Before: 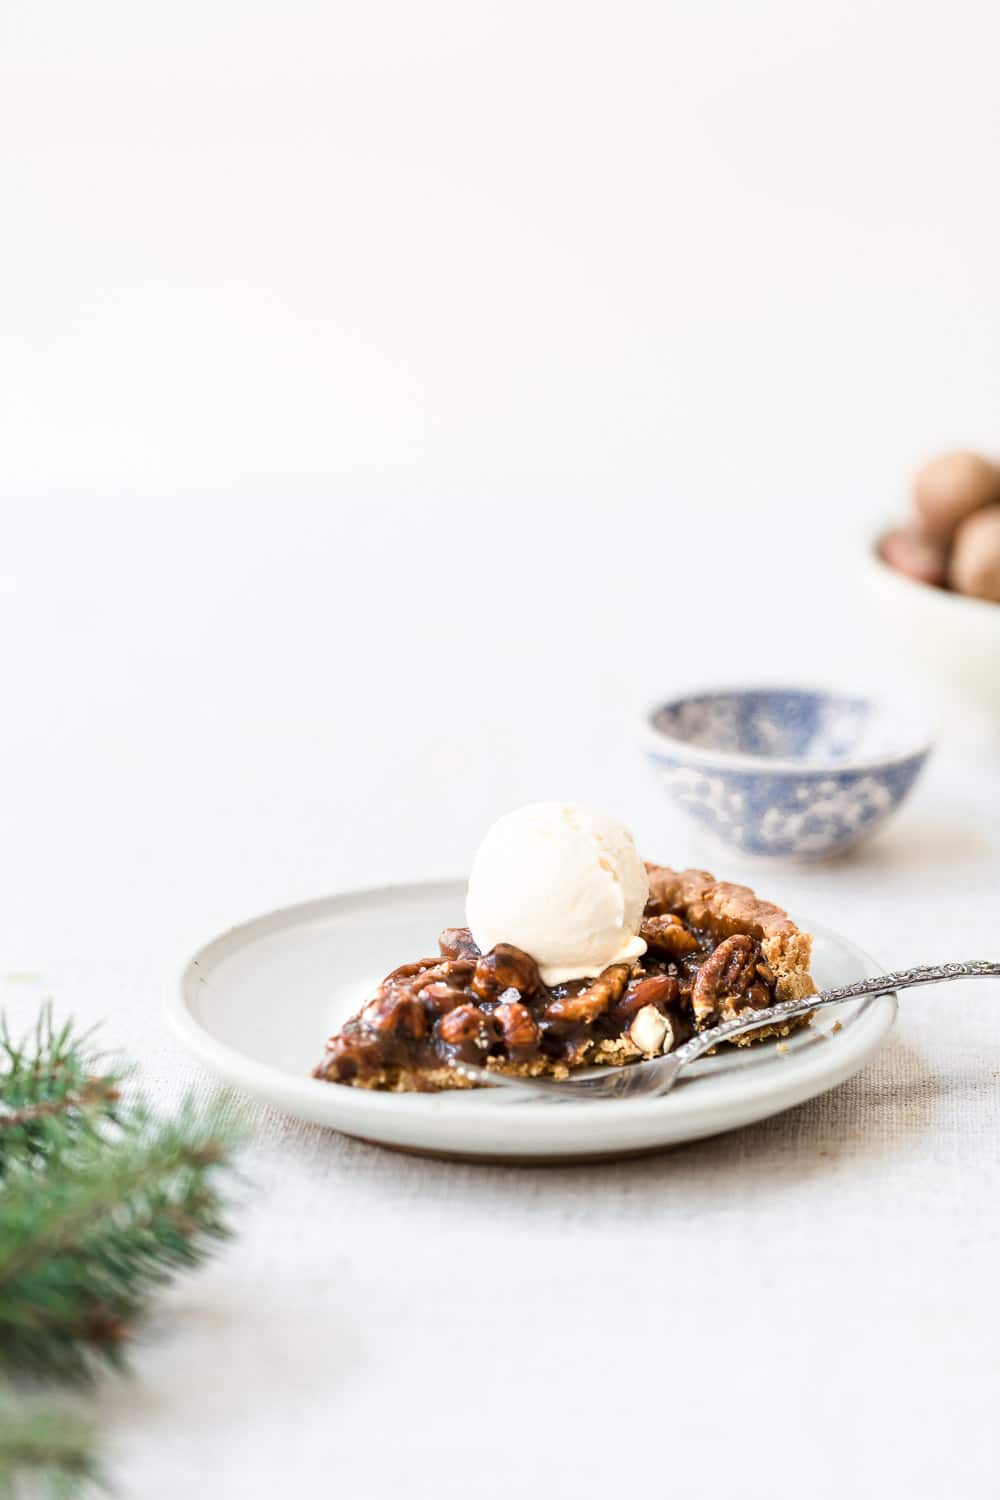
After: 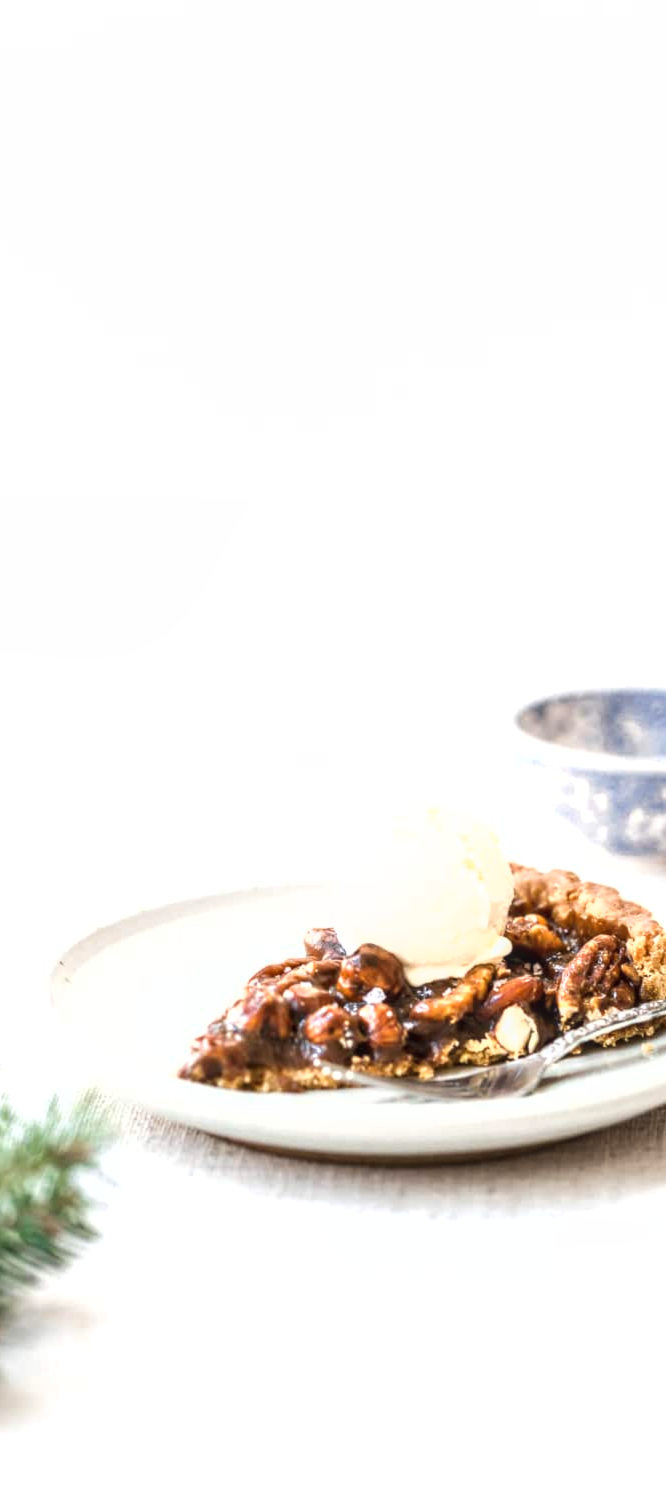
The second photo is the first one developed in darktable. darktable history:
crop and rotate: left 13.537%, right 19.796%
lowpass: radius 0.5, unbound 0
local contrast: on, module defaults
exposure: black level correction -0.002, exposure 0.54 EV, compensate highlight preservation false
